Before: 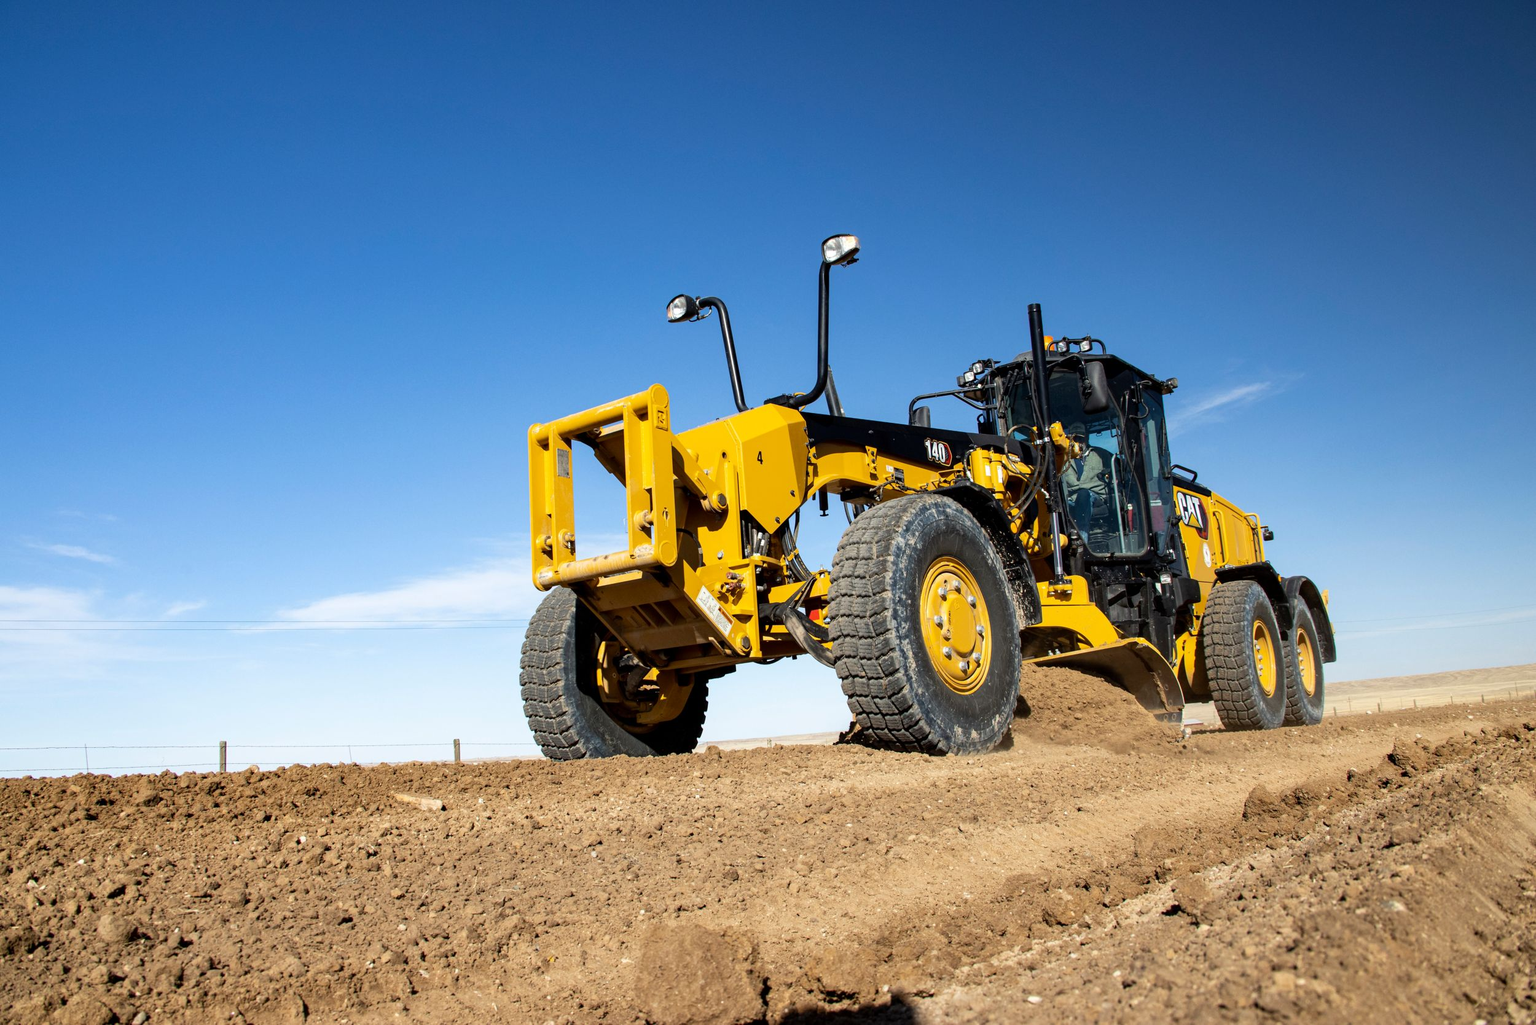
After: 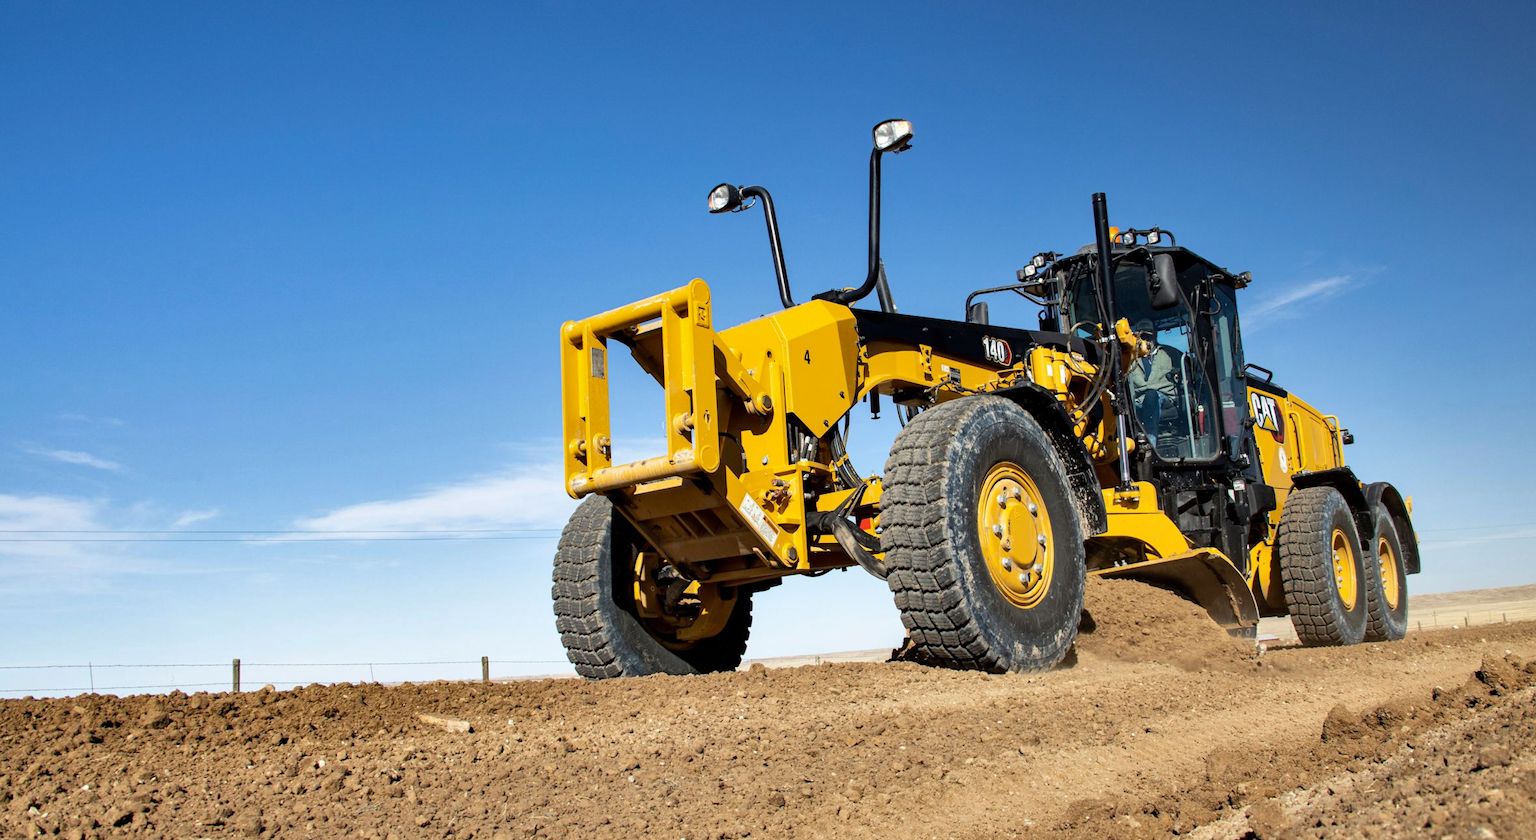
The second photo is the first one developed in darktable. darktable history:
shadows and highlights: low approximation 0.01, soften with gaussian
crop and rotate: angle 0.074°, top 11.871%, right 5.779%, bottom 10.848%
